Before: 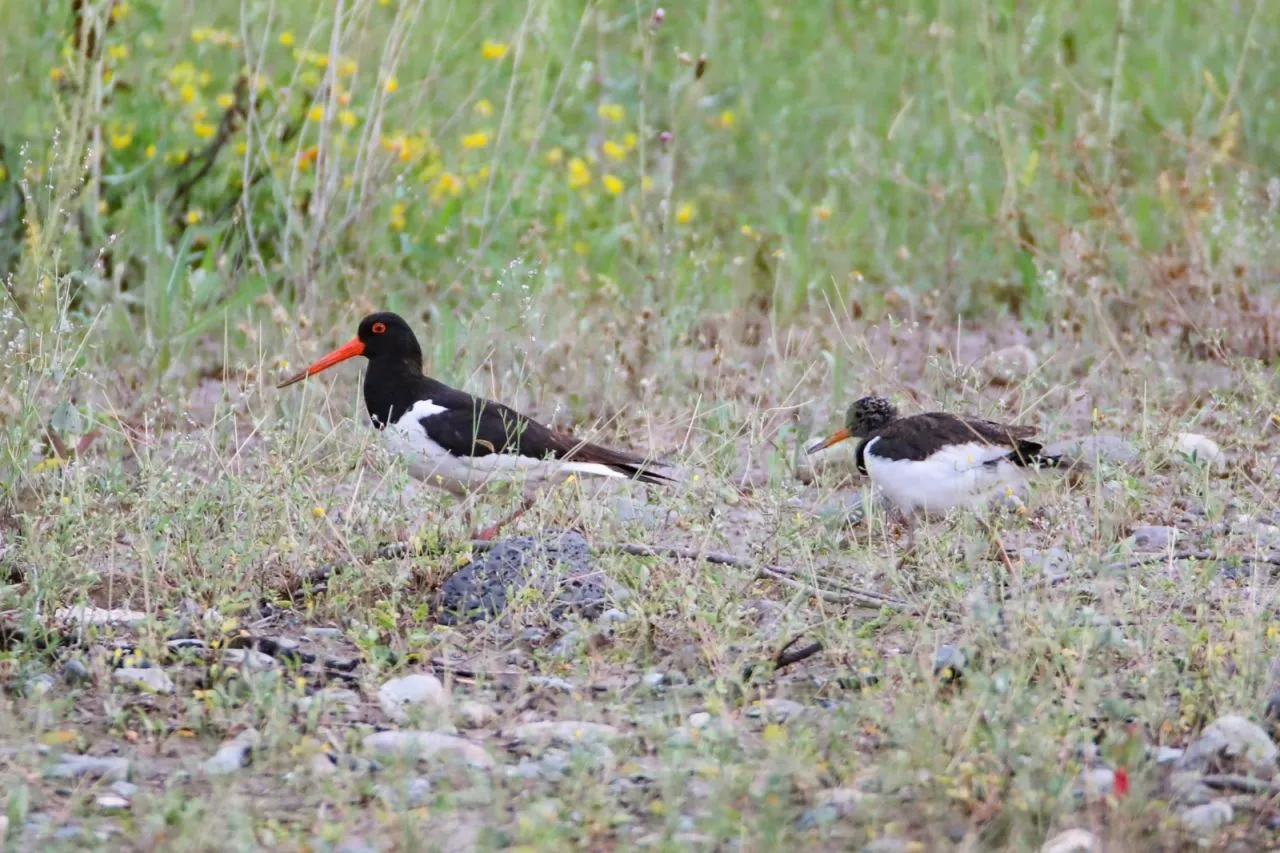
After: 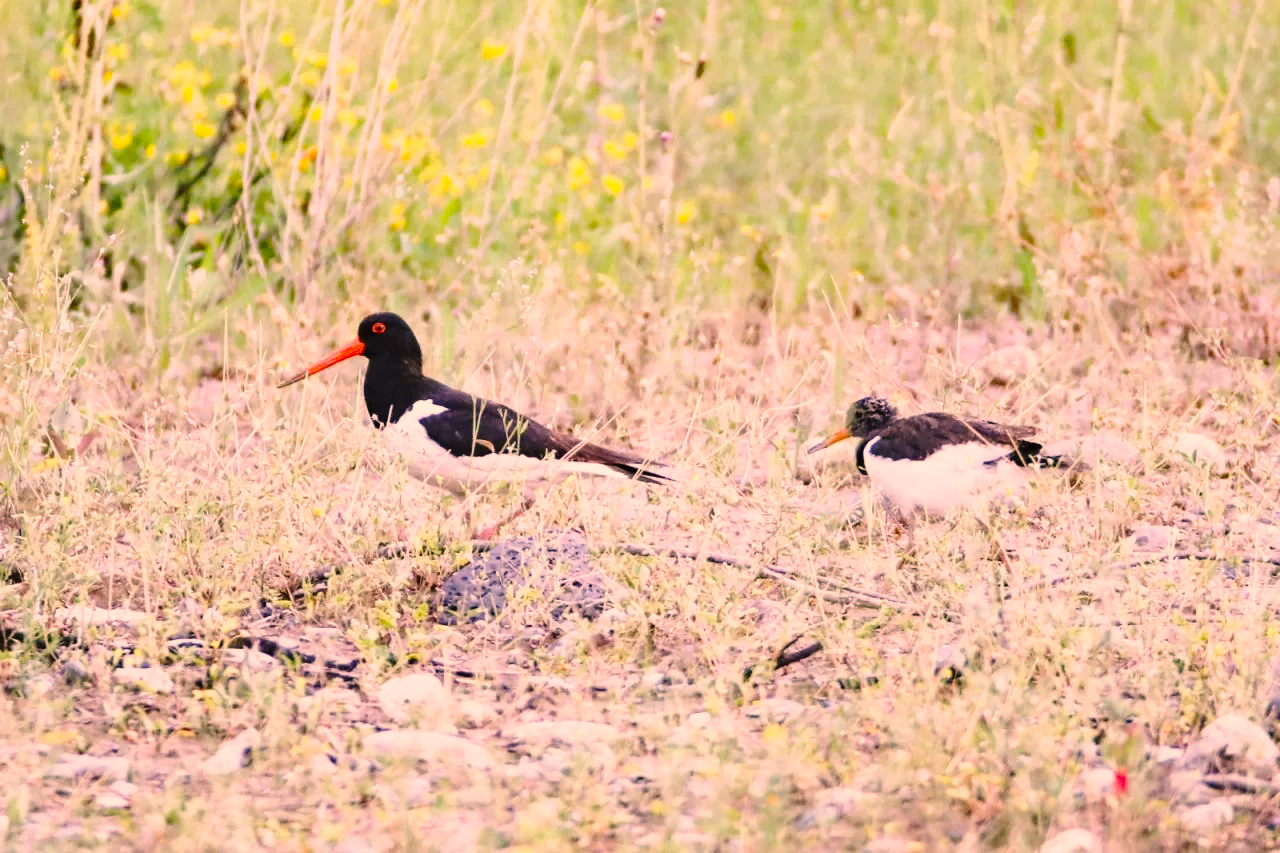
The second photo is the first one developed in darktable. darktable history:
color correction: highlights a* 21.16, highlights b* 19.61
base curve: curves: ch0 [(0, 0) (0.028, 0.03) (0.121, 0.232) (0.46, 0.748) (0.859, 0.968) (1, 1)], preserve colors none
